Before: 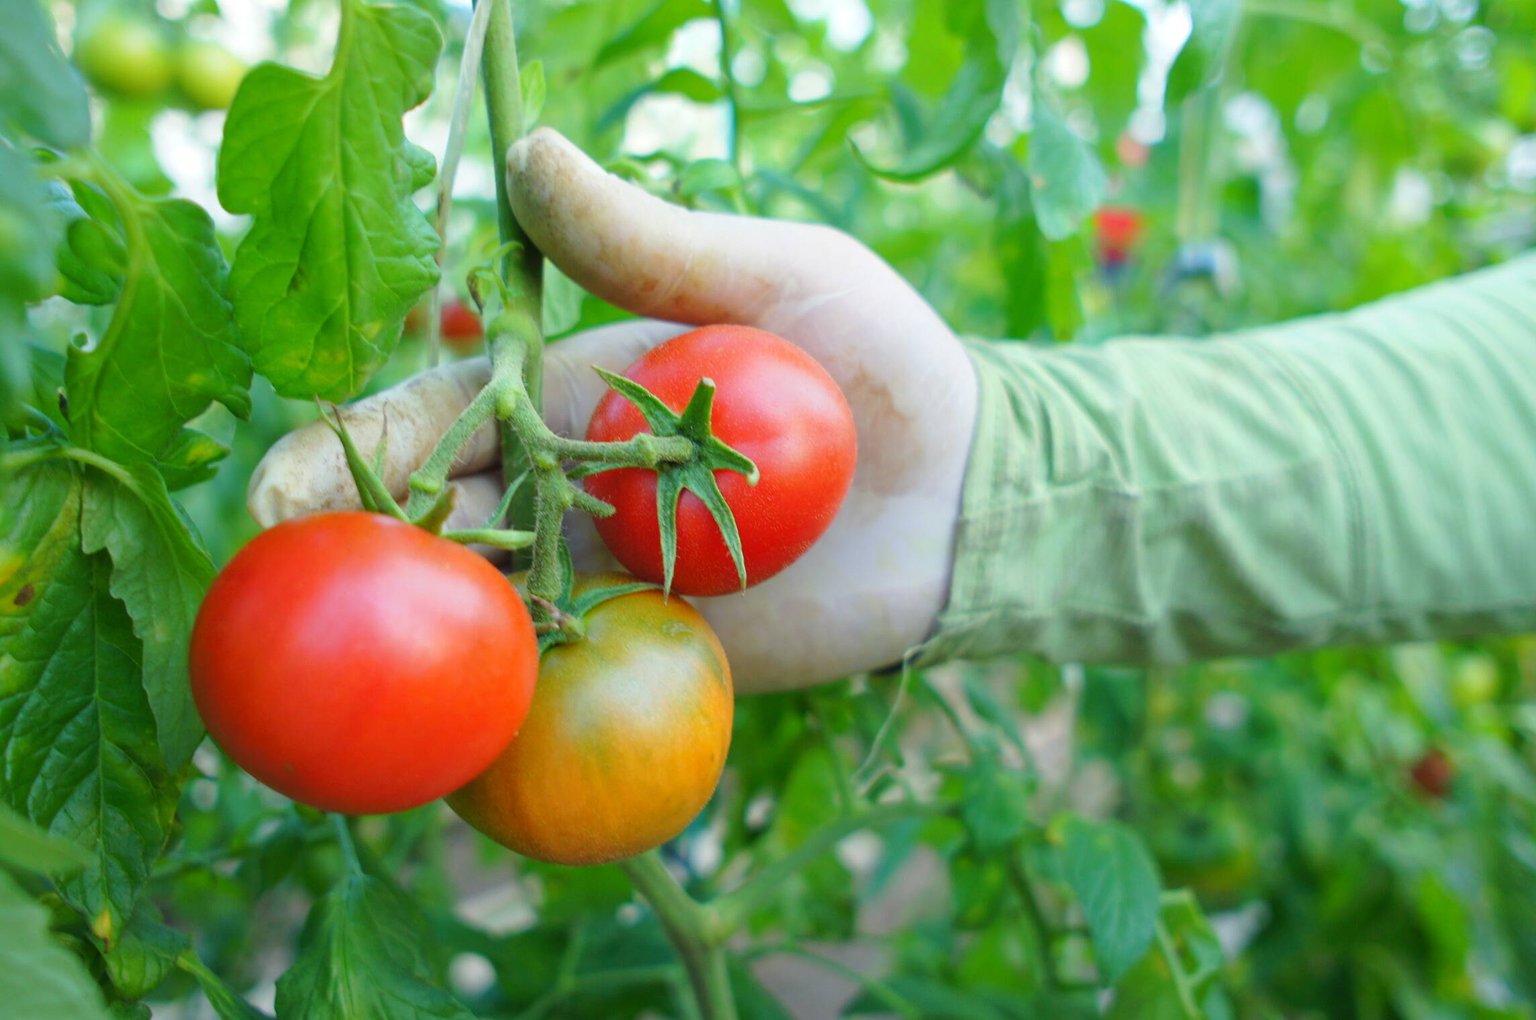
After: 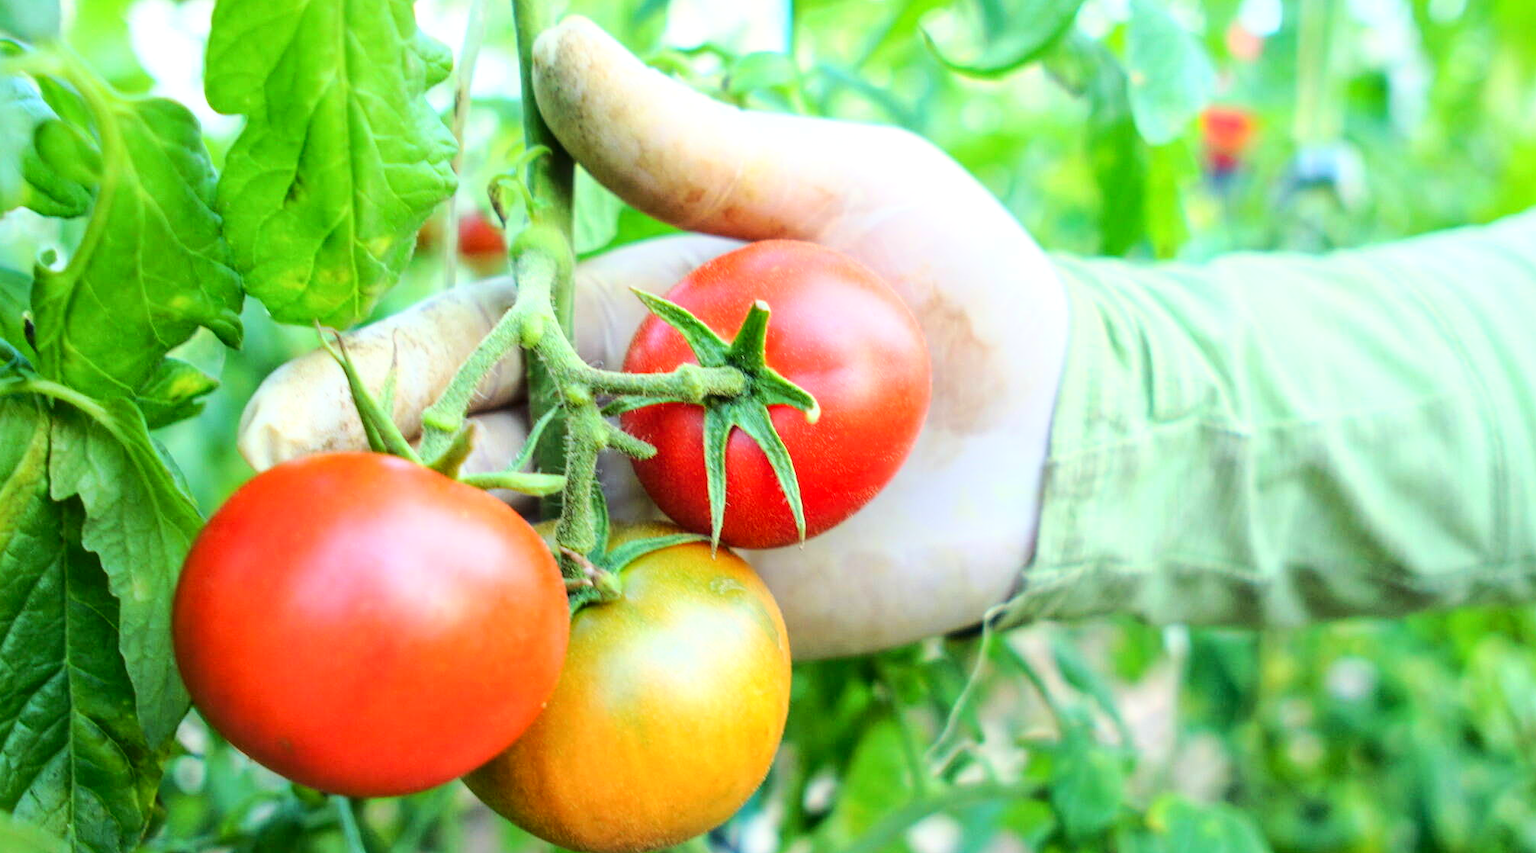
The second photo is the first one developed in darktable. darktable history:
local contrast: on, module defaults
crop and rotate: left 2.464%, top 11.152%, right 9.489%, bottom 15.166%
contrast brightness saturation: contrast 0.101, brightness 0.011, saturation 0.015
base curve: curves: ch0 [(0, 0) (0.028, 0.03) (0.121, 0.232) (0.46, 0.748) (0.859, 0.968) (1, 1)], preserve colors average RGB
